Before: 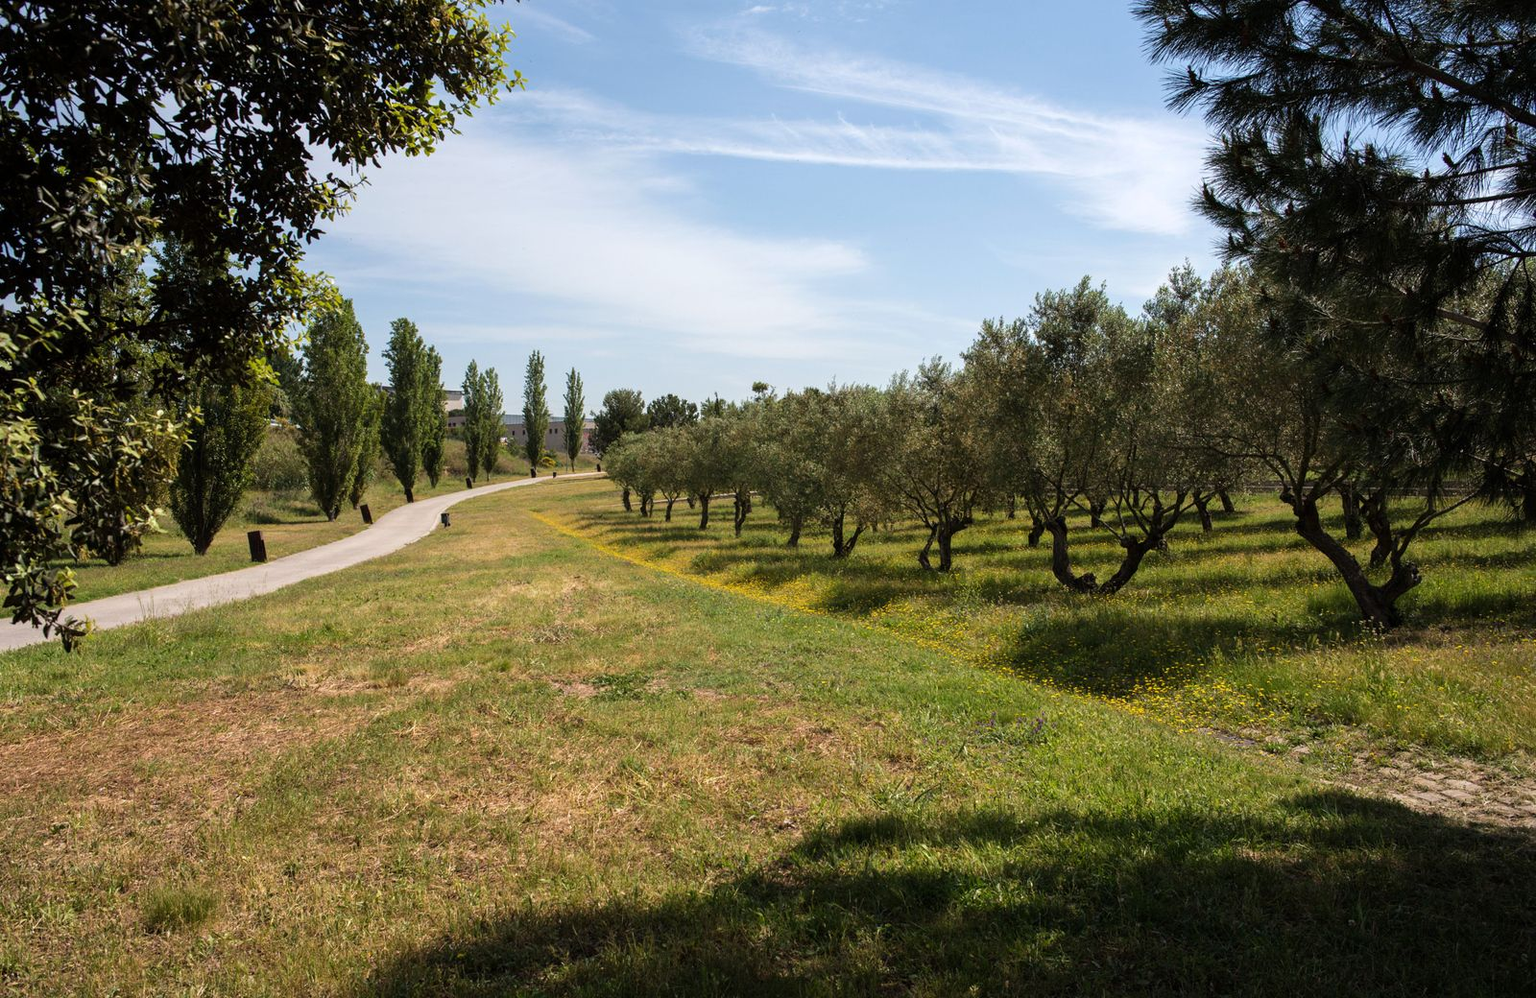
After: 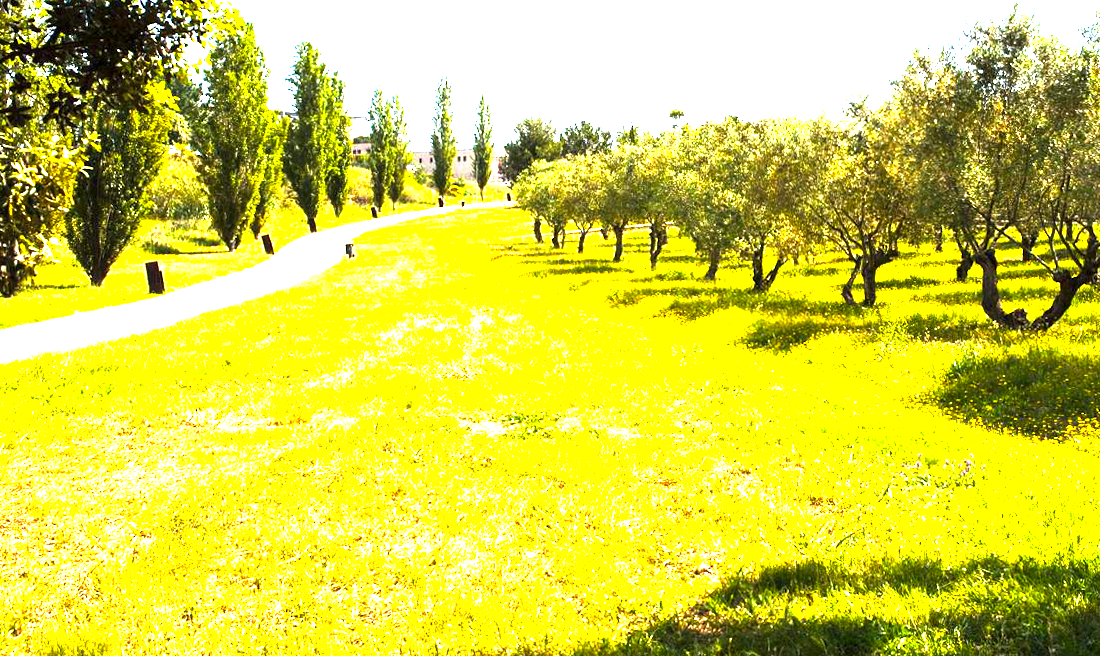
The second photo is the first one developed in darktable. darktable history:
rotate and perspective: rotation 0.192°, lens shift (horizontal) -0.015, crop left 0.005, crop right 0.996, crop top 0.006, crop bottom 0.99
crop: left 6.488%, top 27.668%, right 24.183%, bottom 8.656%
exposure: exposure 0.657 EV, compensate highlight preservation false
color balance rgb: perceptual saturation grading › global saturation 25%, perceptual brilliance grading › global brilliance 35%, perceptual brilliance grading › highlights 50%, perceptual brilliance grading › mid-tones 60%, perceptual brilliance grading › shadows 35%, global vibrance 20%
